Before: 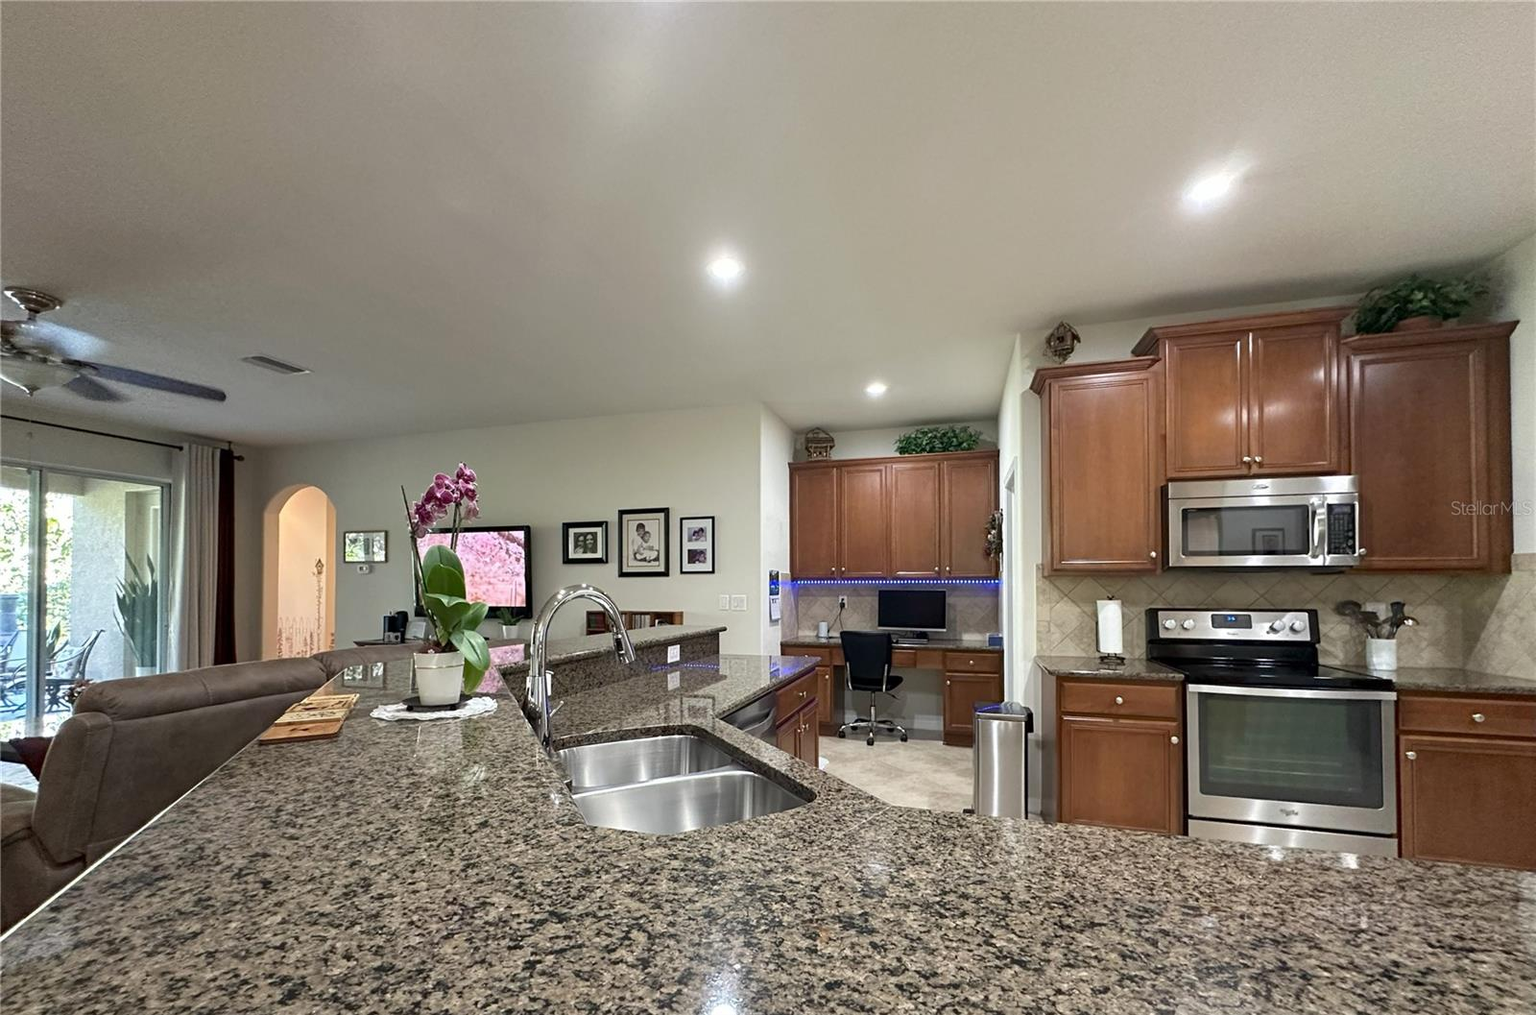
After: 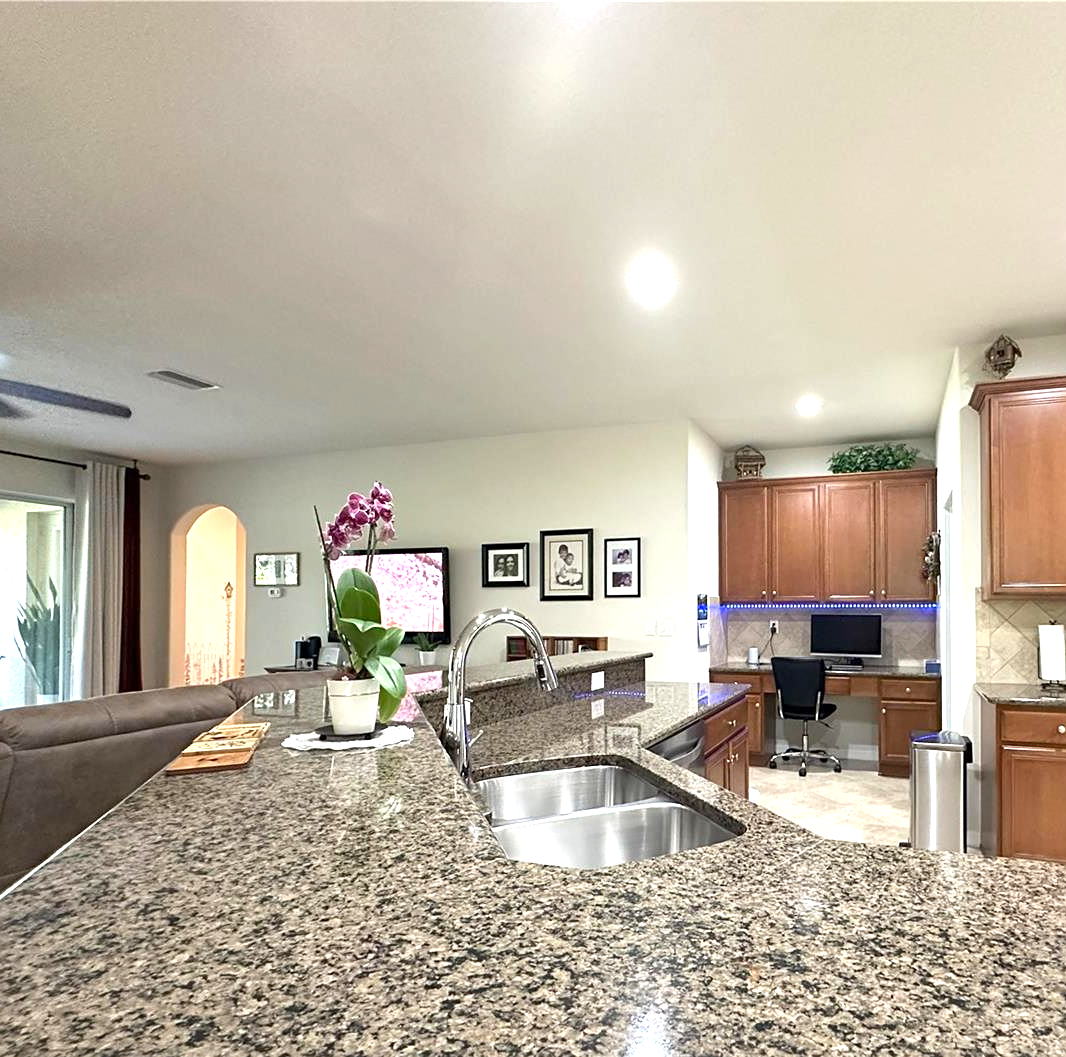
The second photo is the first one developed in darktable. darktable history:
exposure: exposure 0.921 EV, compensate highlight preservation false
crop and rotate: left 6.617%, right 26.717%
sharpen: amount 0.2
